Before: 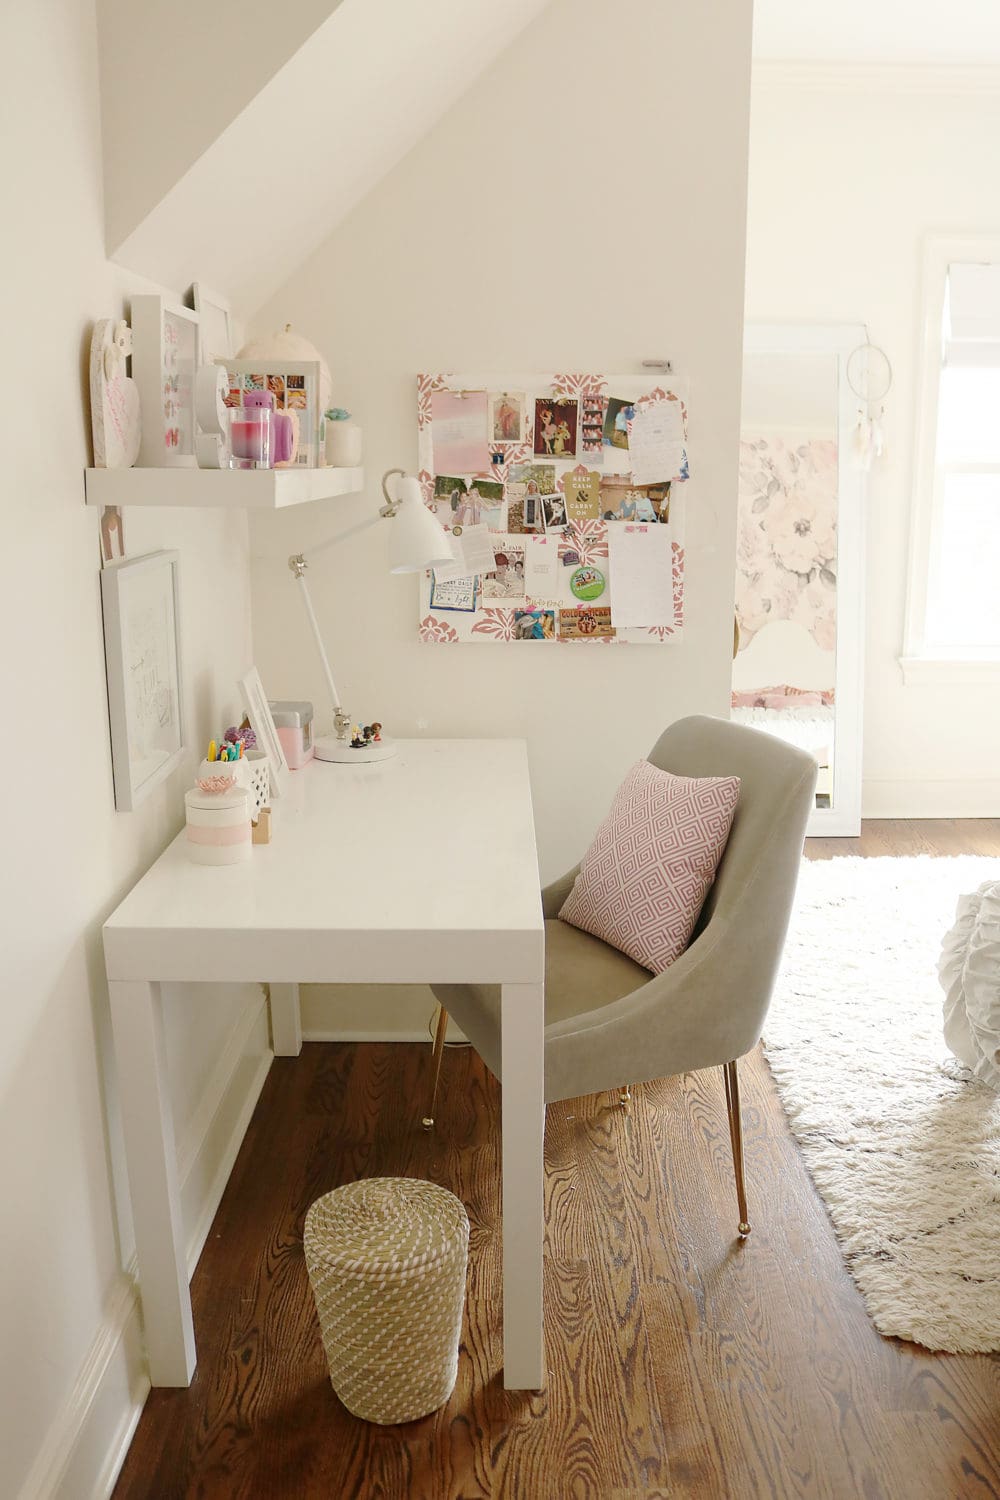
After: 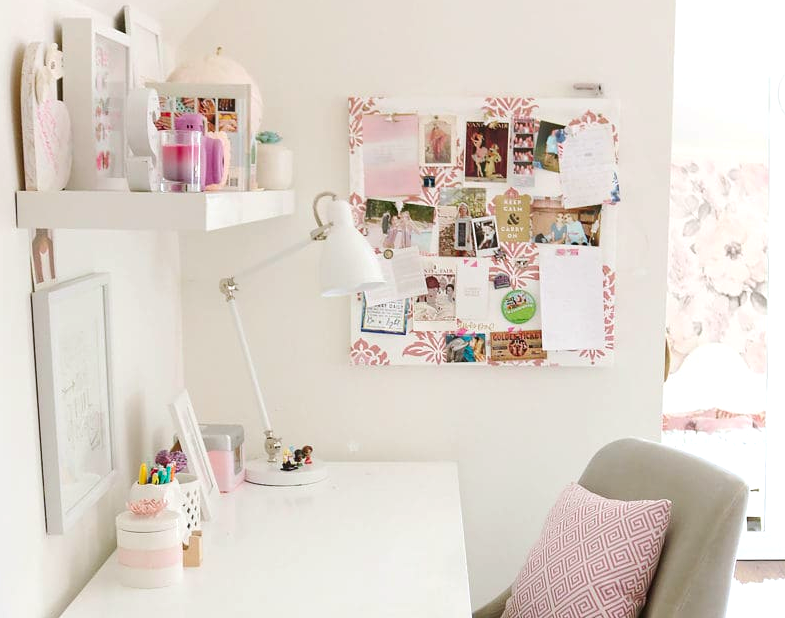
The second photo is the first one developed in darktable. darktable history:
crop: left 6.901%, top 18.468%, right 14.514%, bottom 40.331%
tone equalizer: -8 EV -0.428 EV, -7 EV -0.376 EV, -6 EV -0.356 EV, -5 EV -0.22 EV, -3 EV 0.224 EV, -2 EV 0.357 EV, -1 EV 0.365 EV, +0 EV 0.409 EV, edges refinement/feathering 500, mask exposure compensation -1.57 EV, preserve details no
color calibration: output R [0.946, 0.065, -0.013, 0], output G [-0.246, 1.264, -0.017, 0], output B [0.046, -0.098, 1.05, 0], illuminant as shot in camera, x 0.358, y 0.373, temperature 4628.91 K
